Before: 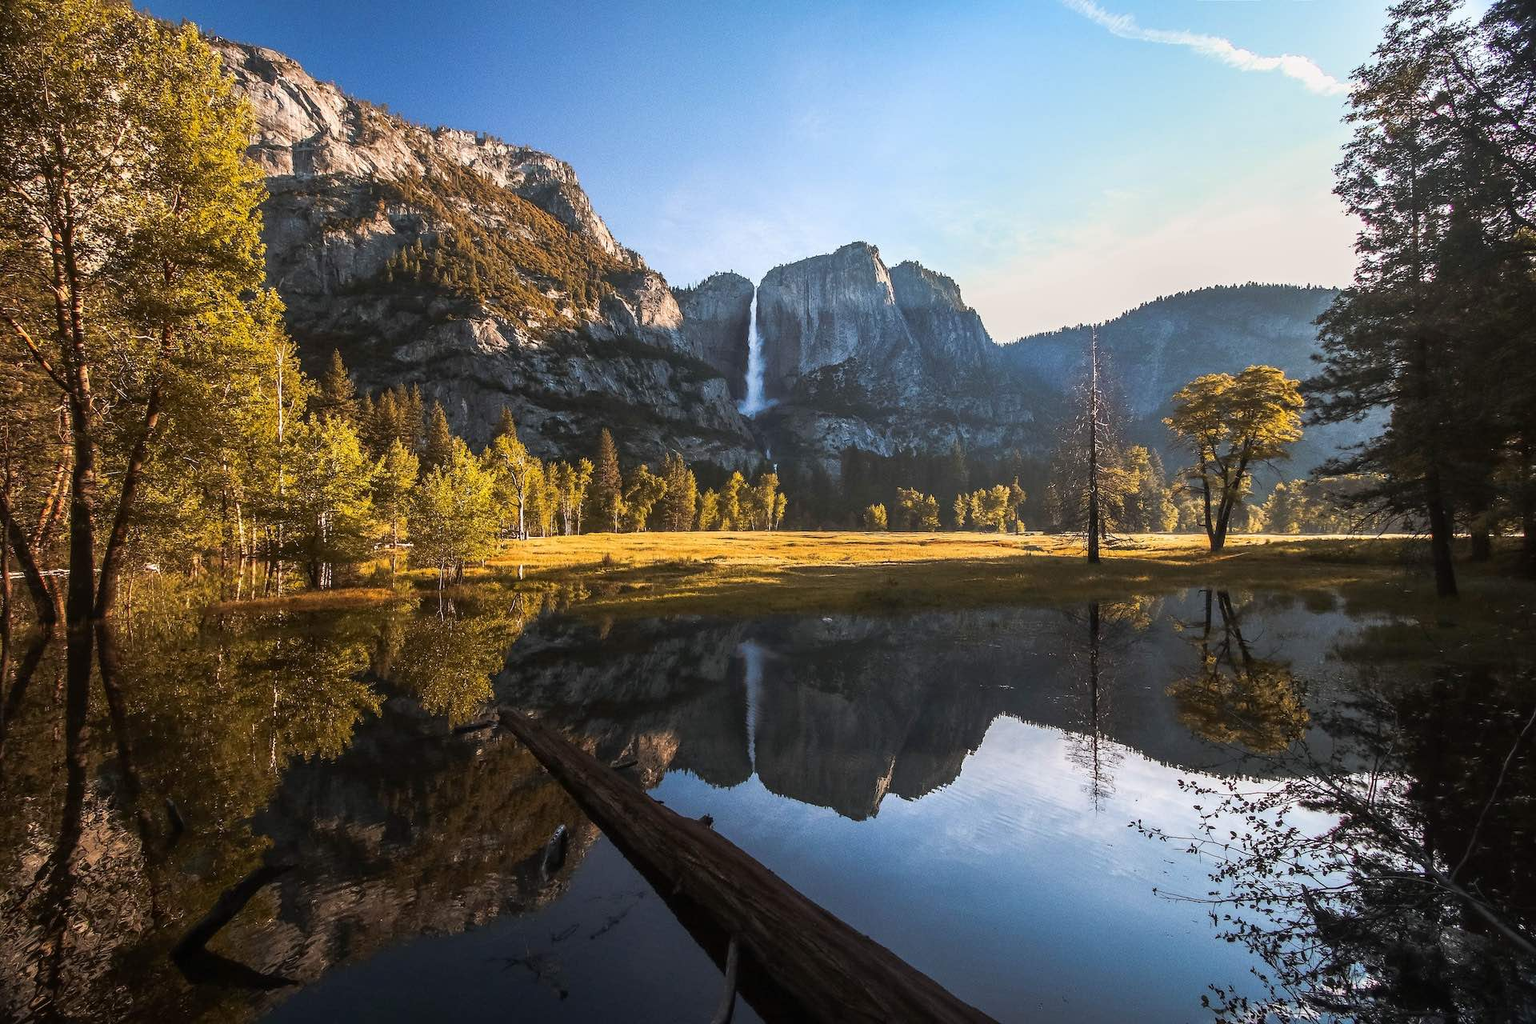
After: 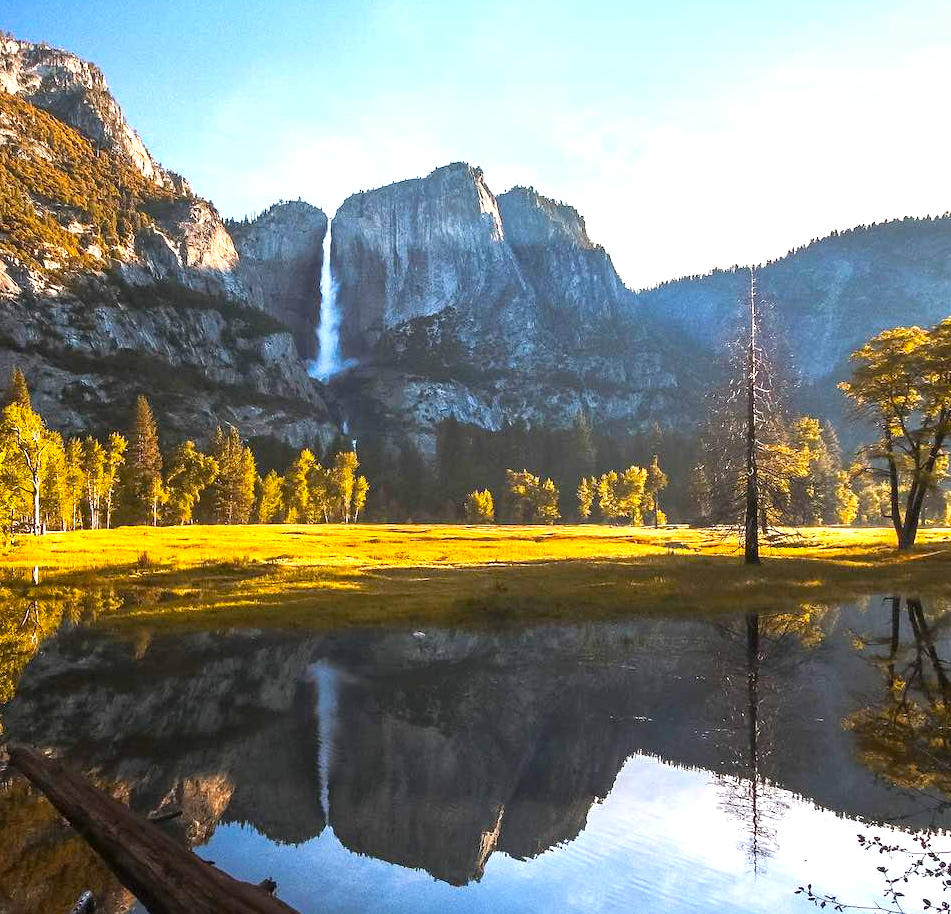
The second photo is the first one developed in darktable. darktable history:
tone equalizer: on, module defaults
crop: left 32.075%, top 10.976%, right 18.355%, bottom 17.596%
color balance rgb: perceptual saturation grading › global saturation 30%, global vibrance 10%
exposure: black level correction 0, exposure 0.7 EV, compensate exposure bias true, compensate highlight preservation false
